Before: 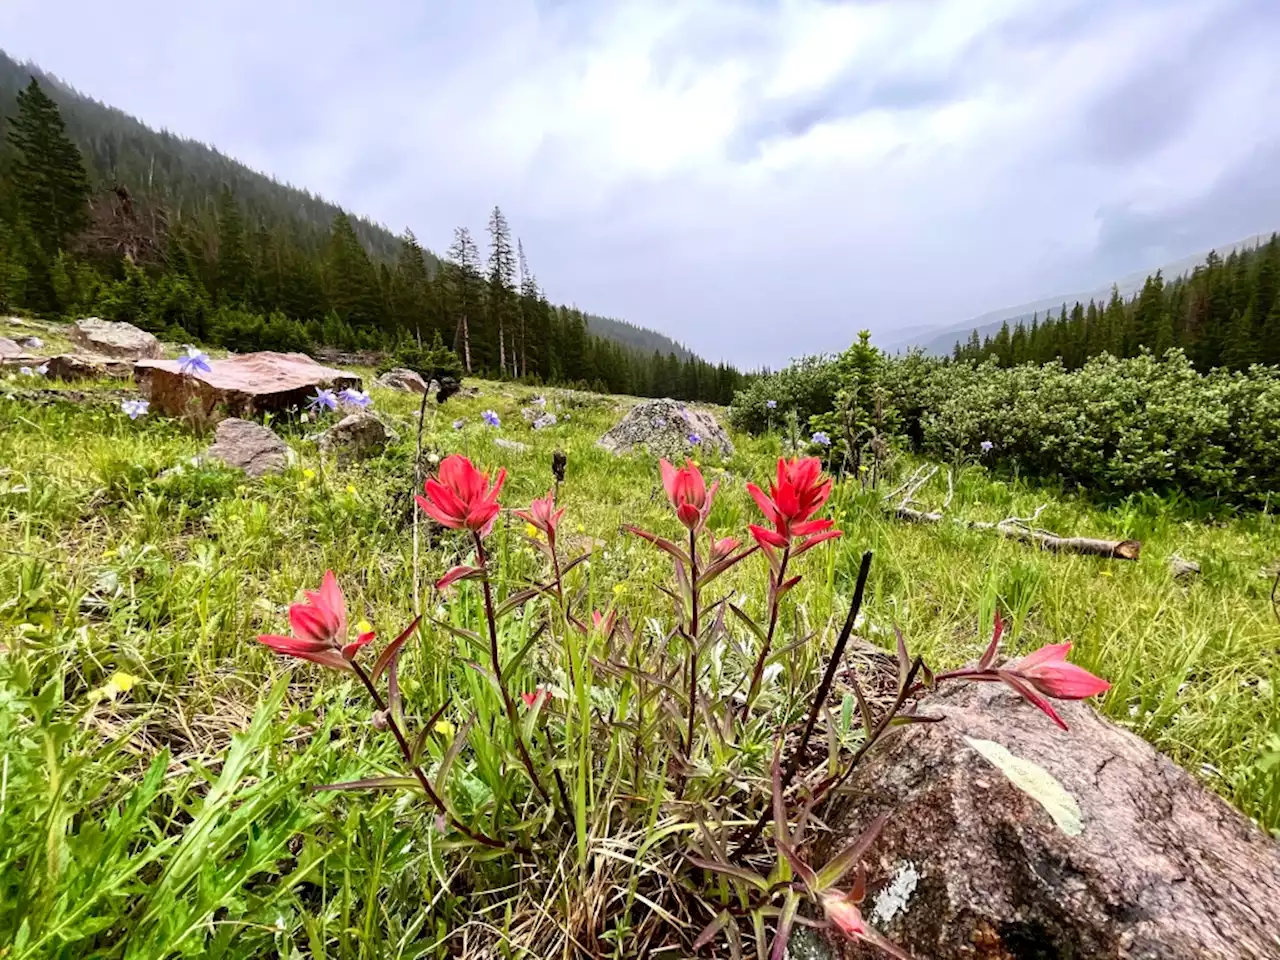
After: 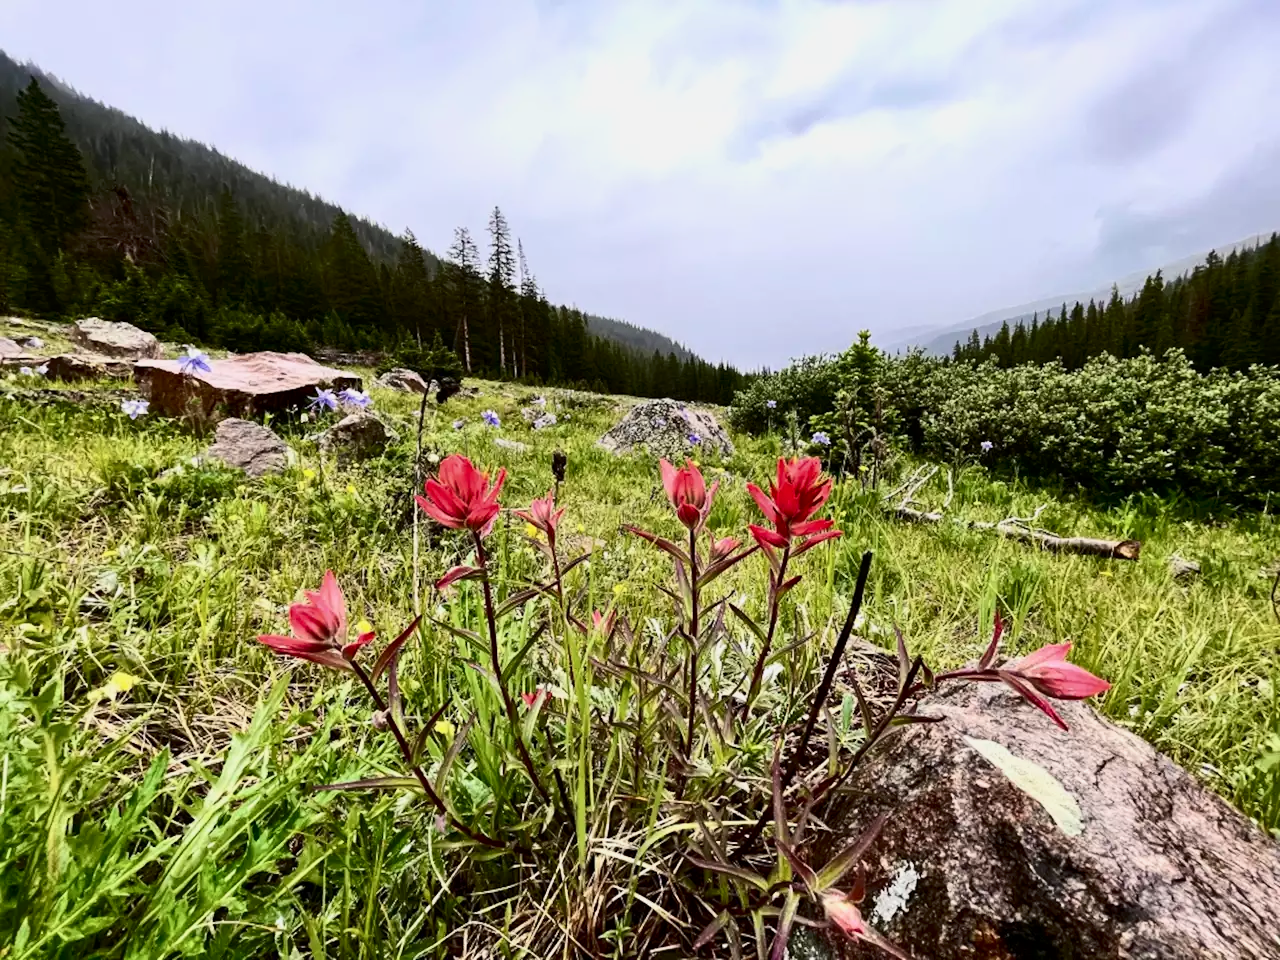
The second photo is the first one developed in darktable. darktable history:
exposure: exposure -0.389 EV, compensate highlight preservation false
contrast brightness saturation: contrast 0.293
